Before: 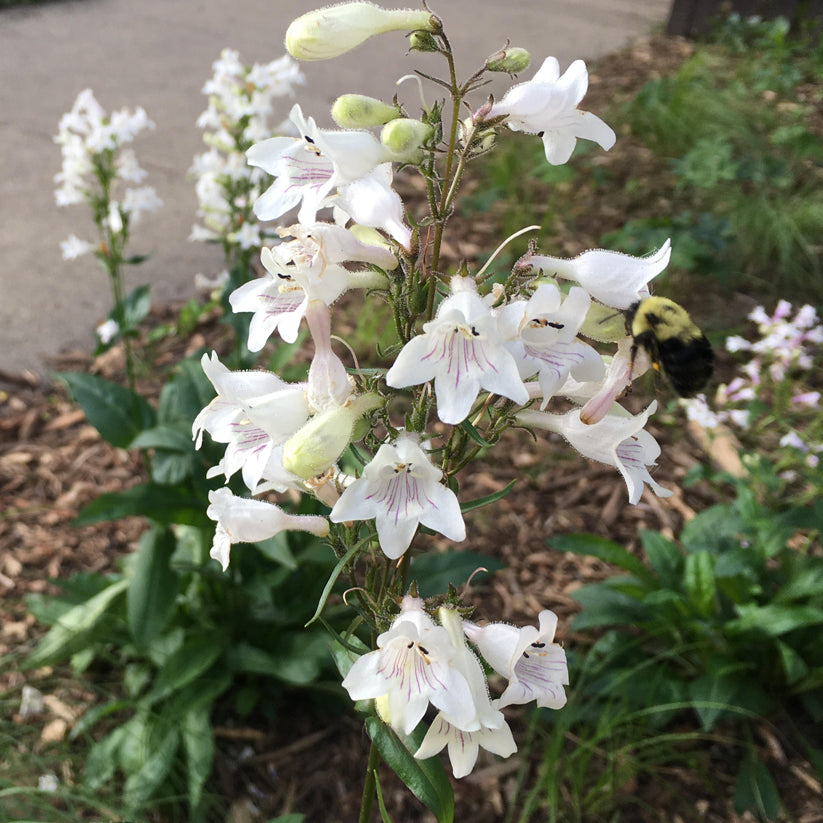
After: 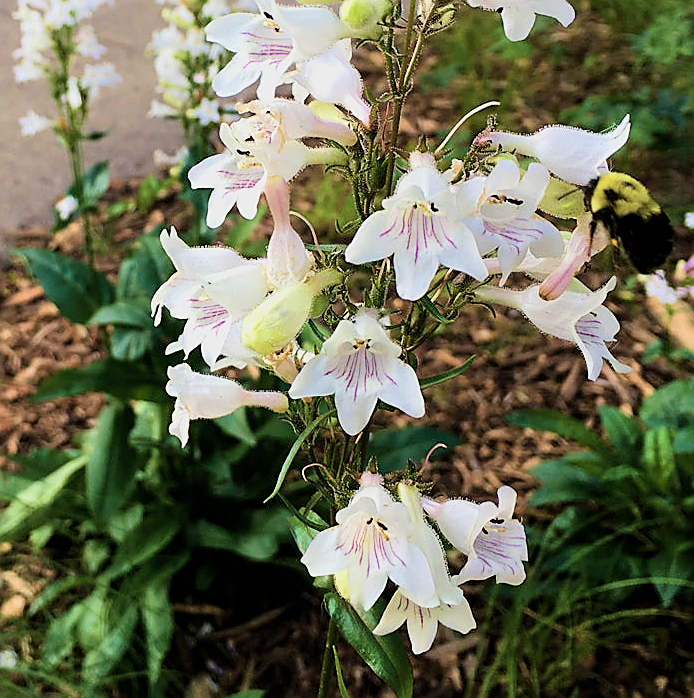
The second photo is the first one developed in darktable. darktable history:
crop and rotate: left 5.004%, top 15.101%, right 10.667%
filmic rgb: middle gray luminance 12.64%, black relative exposure -10.17 EV, white relative exposure 3.47 EV, target black luminance 0%, hardness 5.77, latitude 45.2%, contrast 1.217, highlights saturation mix 6.31%, shadows ↔ highlights balance 27.52%
velvia: strength 75%
sharpen: radius 1.411, amount 1.265, threshold 0.619
